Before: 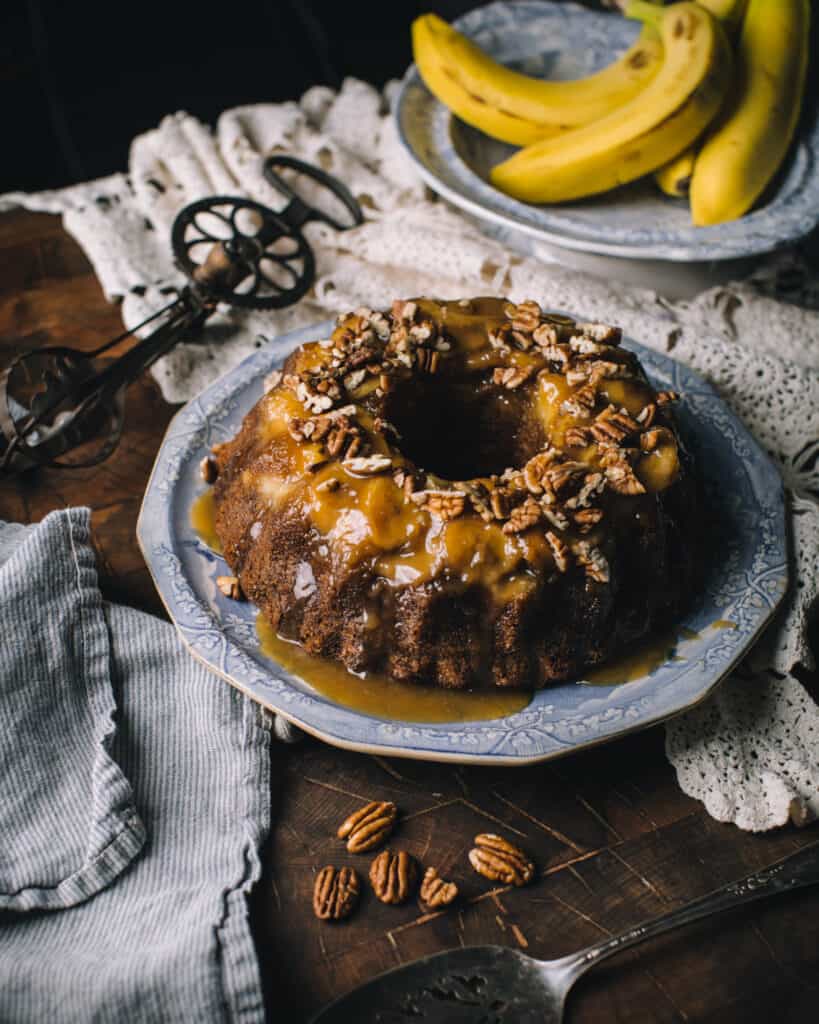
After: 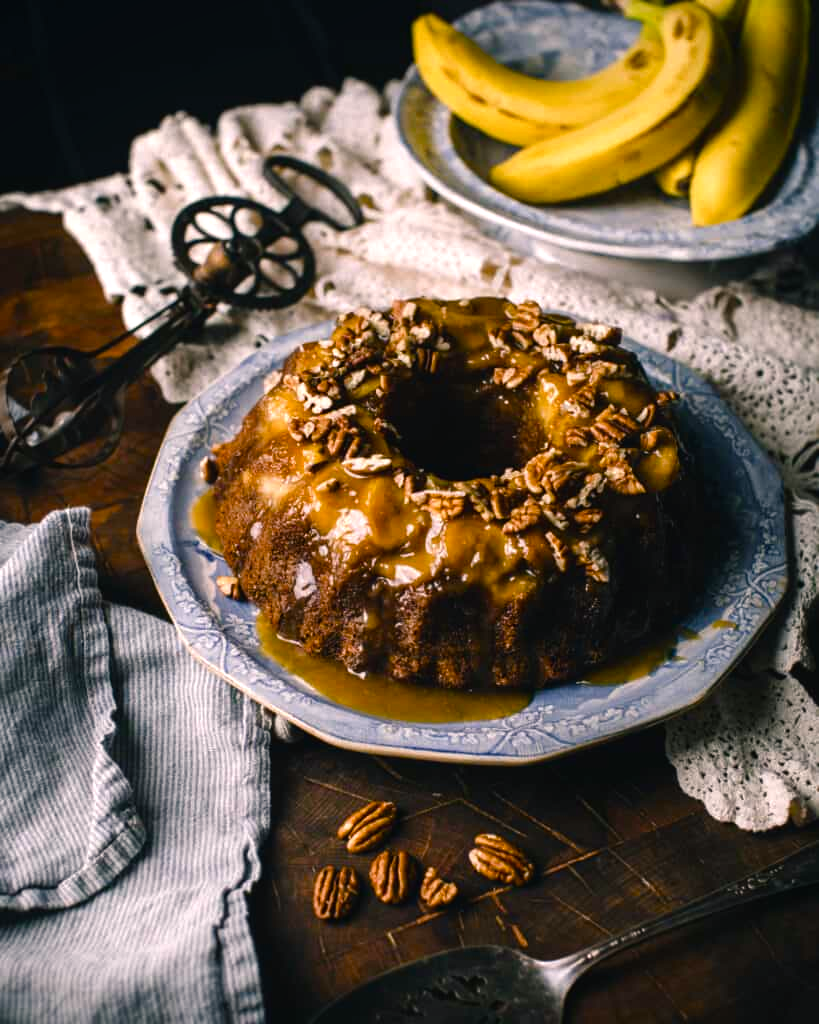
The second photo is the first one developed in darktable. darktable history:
exposure: exposure 0.014 EV, compensate highlight preservation false
color balance rgb: shadows lift › chroma 1%, shadows lift › hue 217.2°, power › hue 310.8°, highlights gain › chroma 2%, highlights gain › hue 44.4°, global offset › luminance 0.25%, global offset › hue 171.6°, perceptual saturation grading › global saturation 14.09%, perceptual saturation grading › highlights -30%, perceptual saturation grading › shadows 50.67%, global vibrance 25%, contrast 20%
shadows and highlights: shadows -24.28, highlights 49.77, soften with gaussian
